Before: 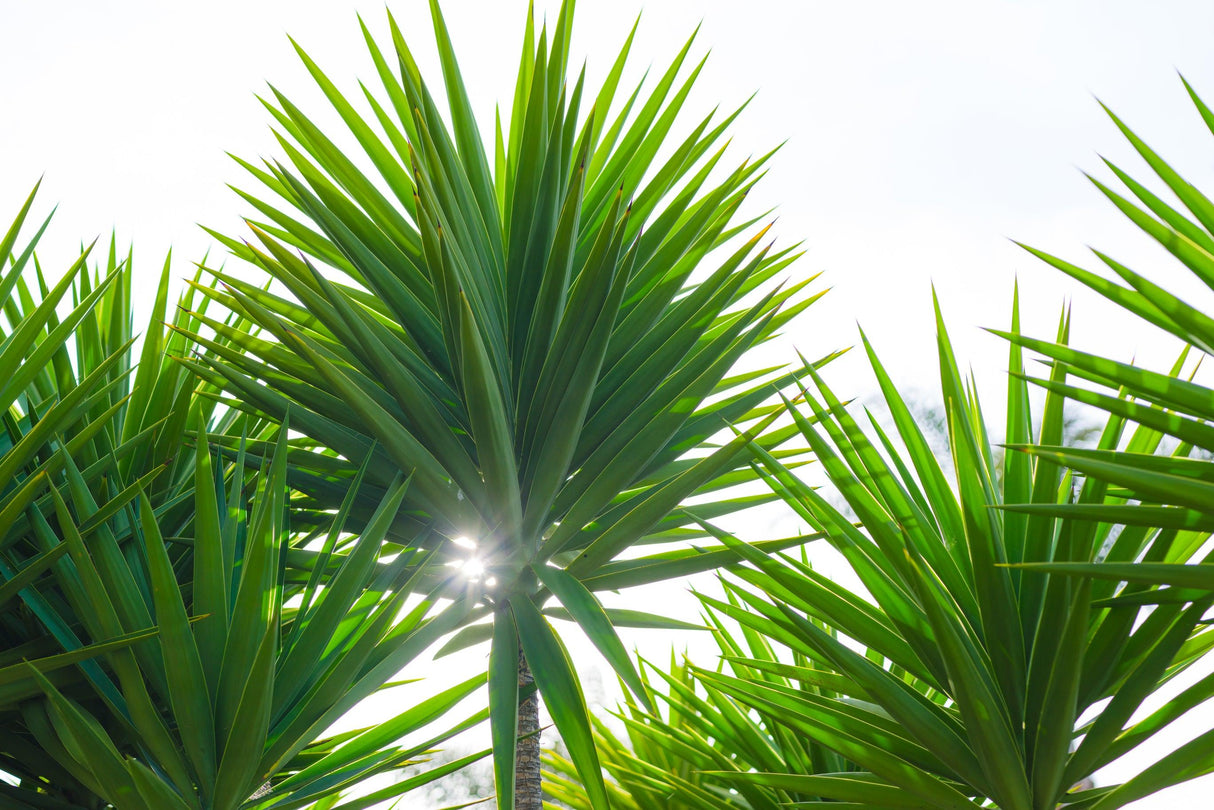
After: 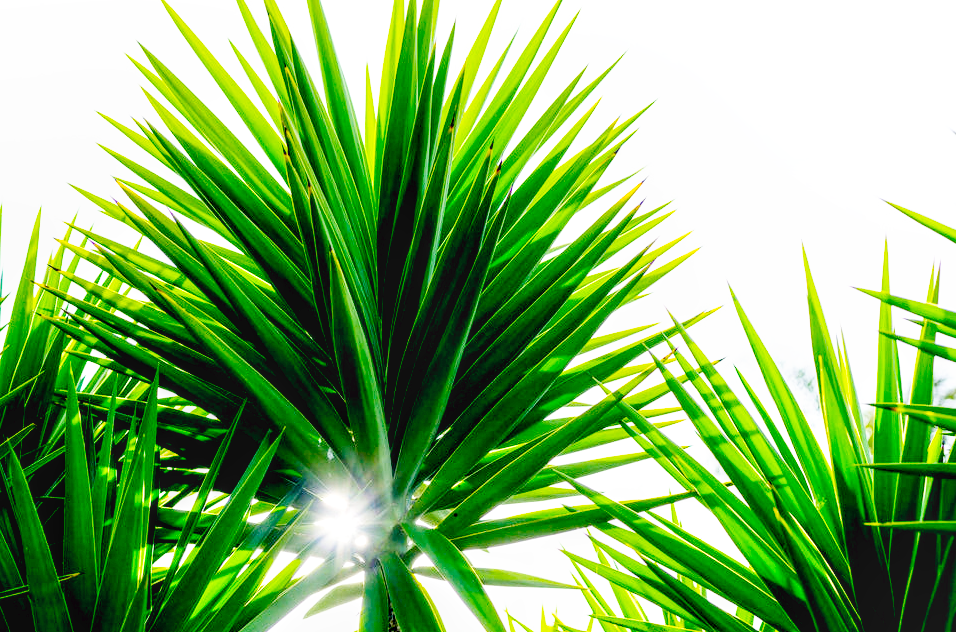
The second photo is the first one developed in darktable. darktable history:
local contrast: on, module defaults
base curve: curves: ch0 [(0, 0.003) (0.001, 0.002) (0.006, 0.004) (0.02, 0.022) (0.048, 0.086) (0.094, 0.234) (0.162, 0.431) (0.258, 0.629) (0.385, 0.8) (0.548, 0.918) (0.751, 0.988) (1, 1)], preserve colors none
exposure: black level correction 0.056, exposure -0.039 EV, compensate highlight preservation false
crop and rotate: left 10.77%, top 5.1%, right 10.41%, bottom 16.76%
